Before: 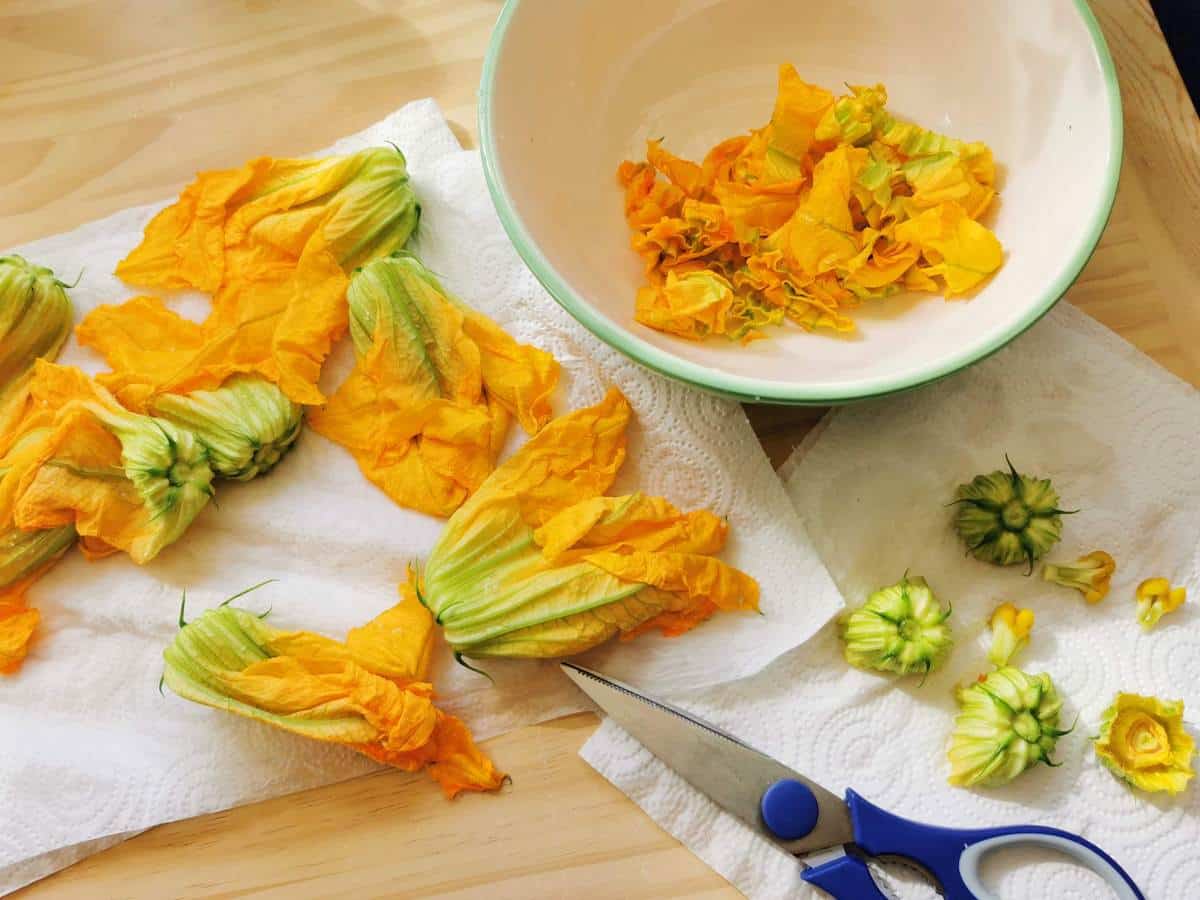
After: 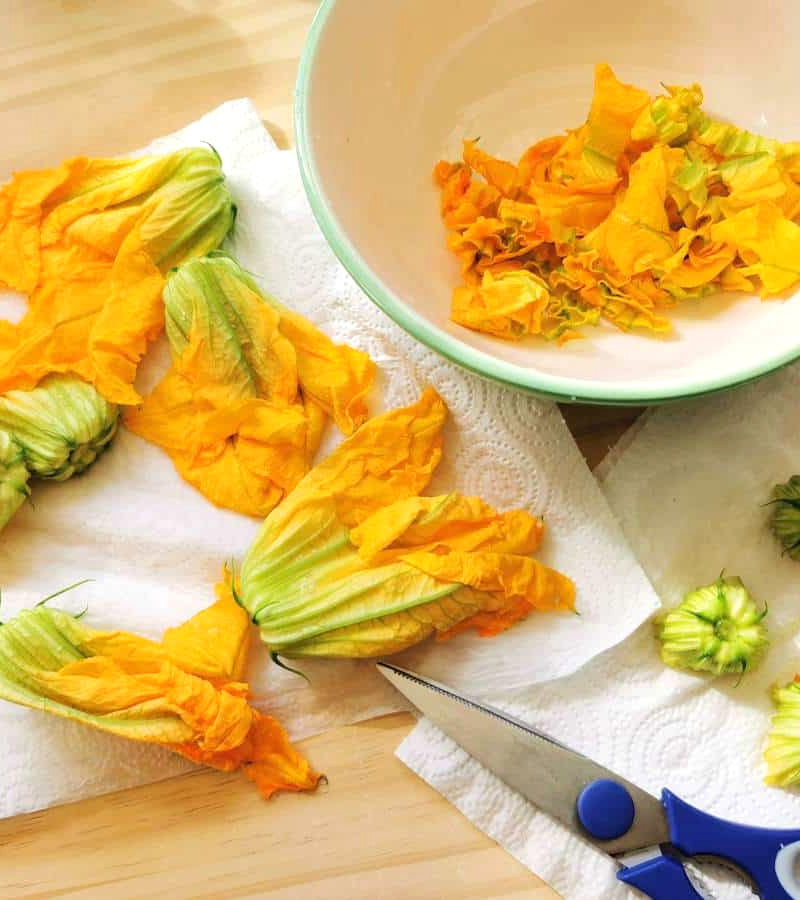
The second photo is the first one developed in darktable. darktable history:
exposure: exposure 0.297 EV, compensate highlight preservation false
crop: left 15.404%, right 17.91%
